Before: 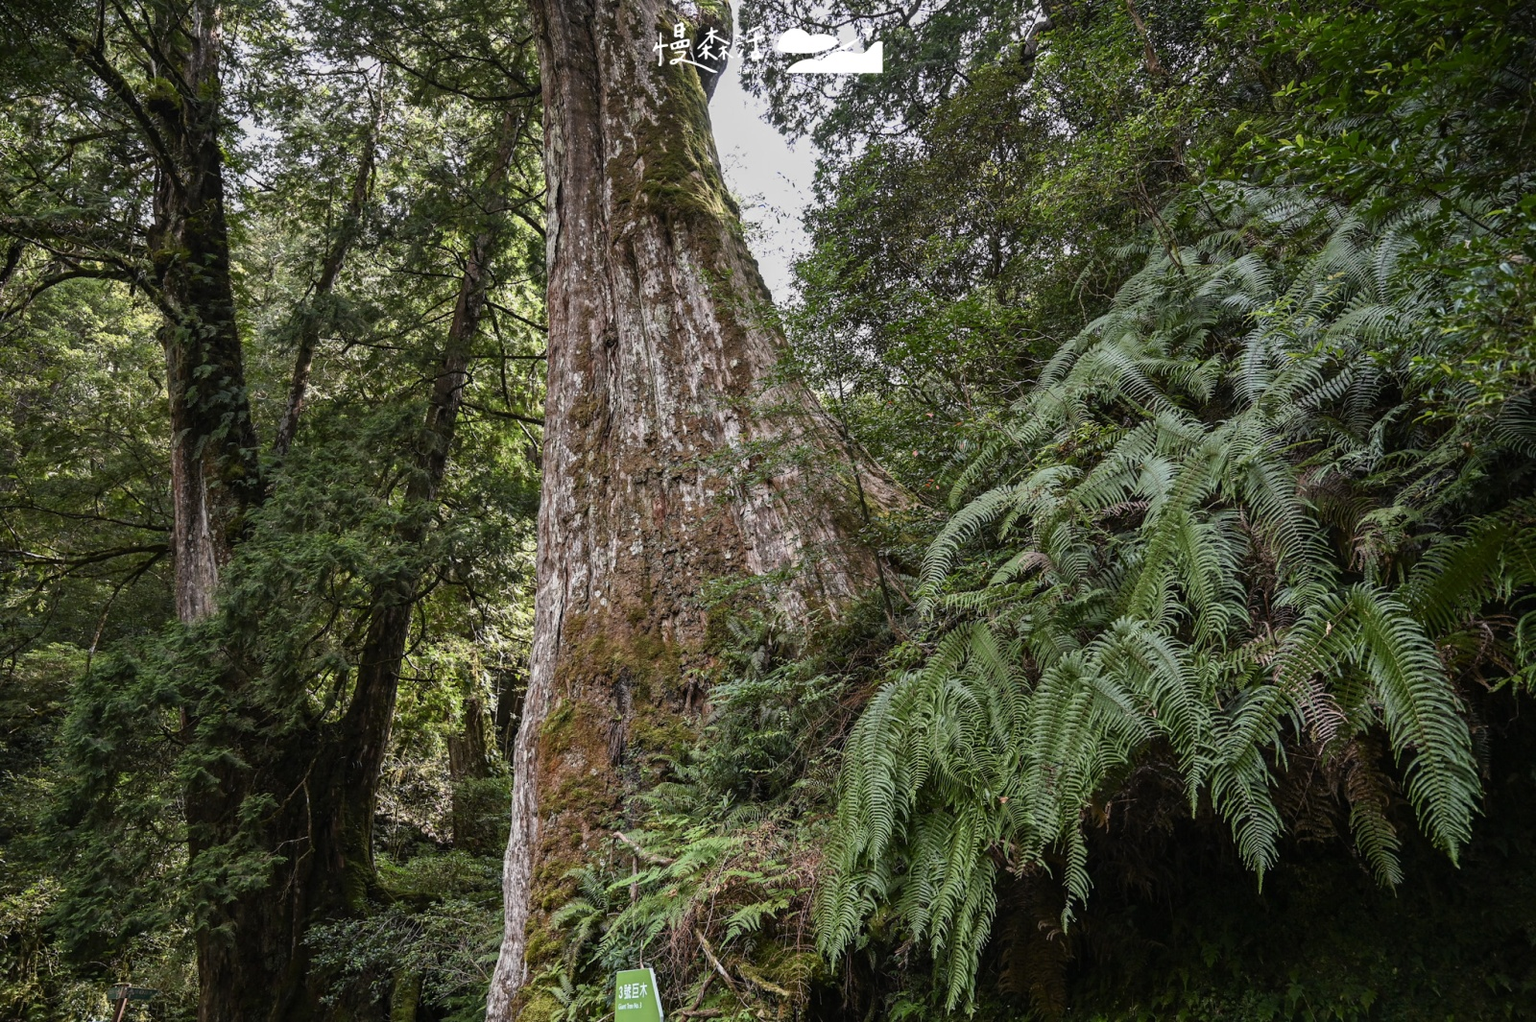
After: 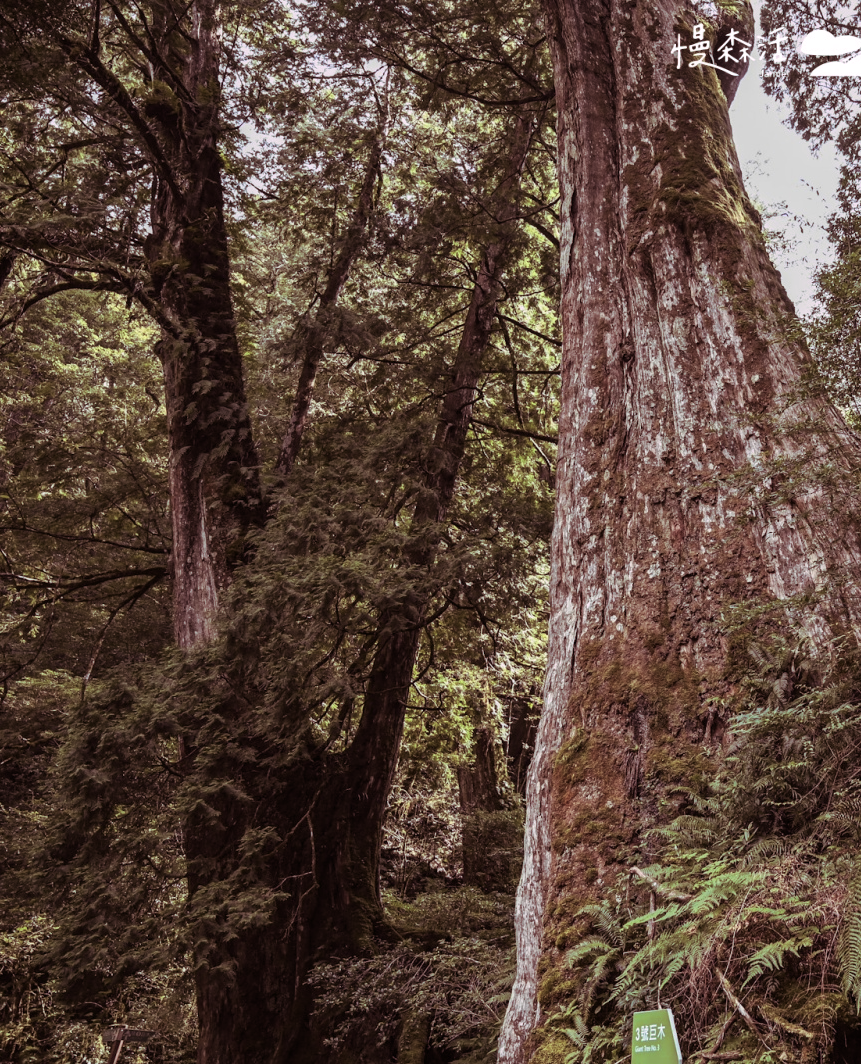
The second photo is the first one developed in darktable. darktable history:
crop: left 0.587%, right 45.588%, bottom 0.086%
split-toning: highlights › hue 298.8°, highlights › saturation 0.73, compress 41.76%
